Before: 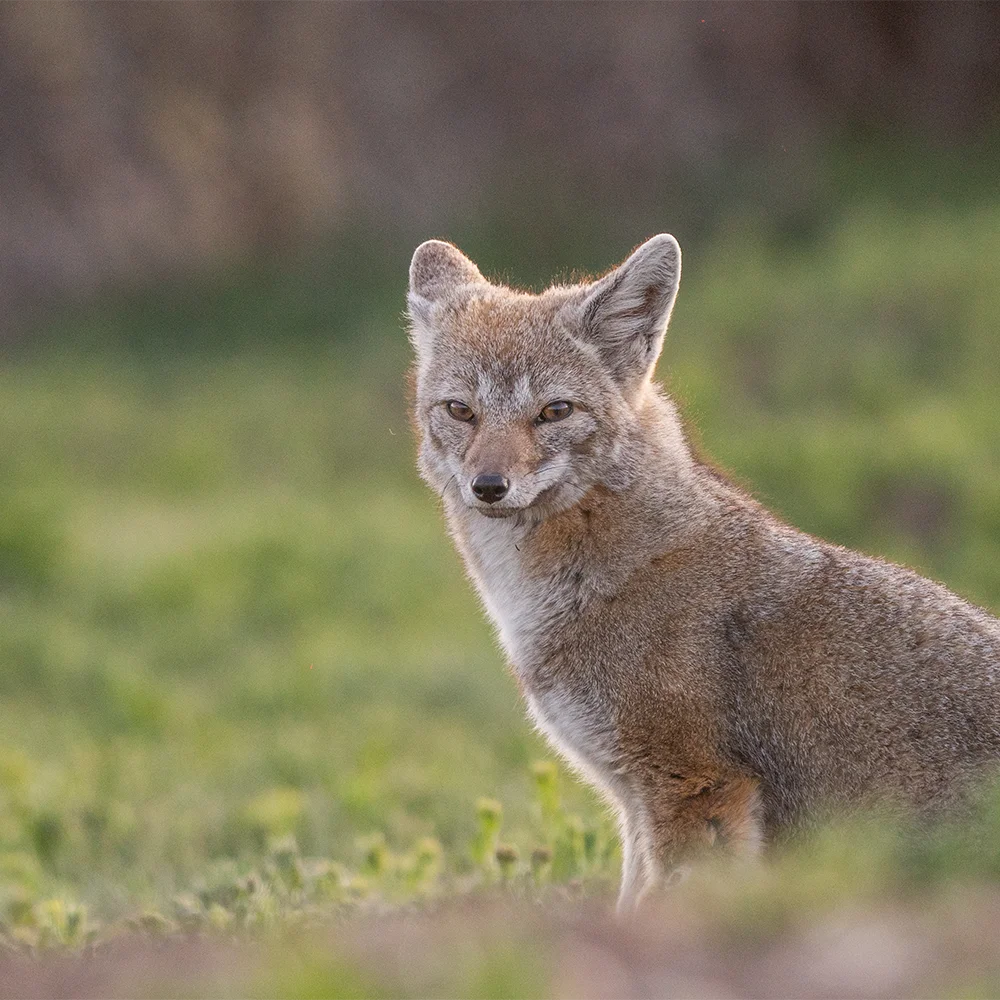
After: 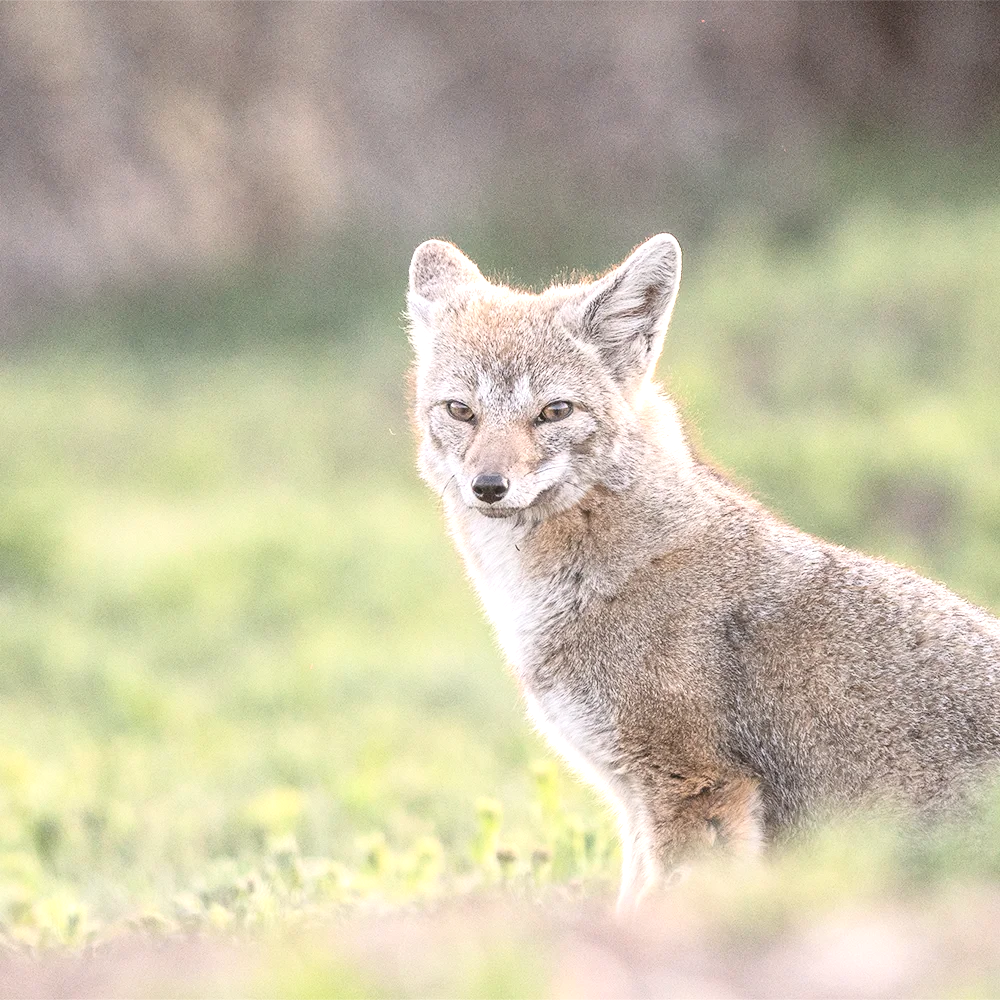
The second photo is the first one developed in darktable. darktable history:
color correction: saturation 0.57
contrast equalizer: y [[0.5 ×6], [0.5 ×6], [0.5, 0.5, 0.501, 0.545, 0.707, 0.863], [0 ×6], [0 ×6]]
exposure: black level correction 0, exposure 1.1 EV, compensate exposure bias true, compensate highlight preservation false
contrast brightness saturation: contrast 0.2, brightness 0.16, saturation 0.22
